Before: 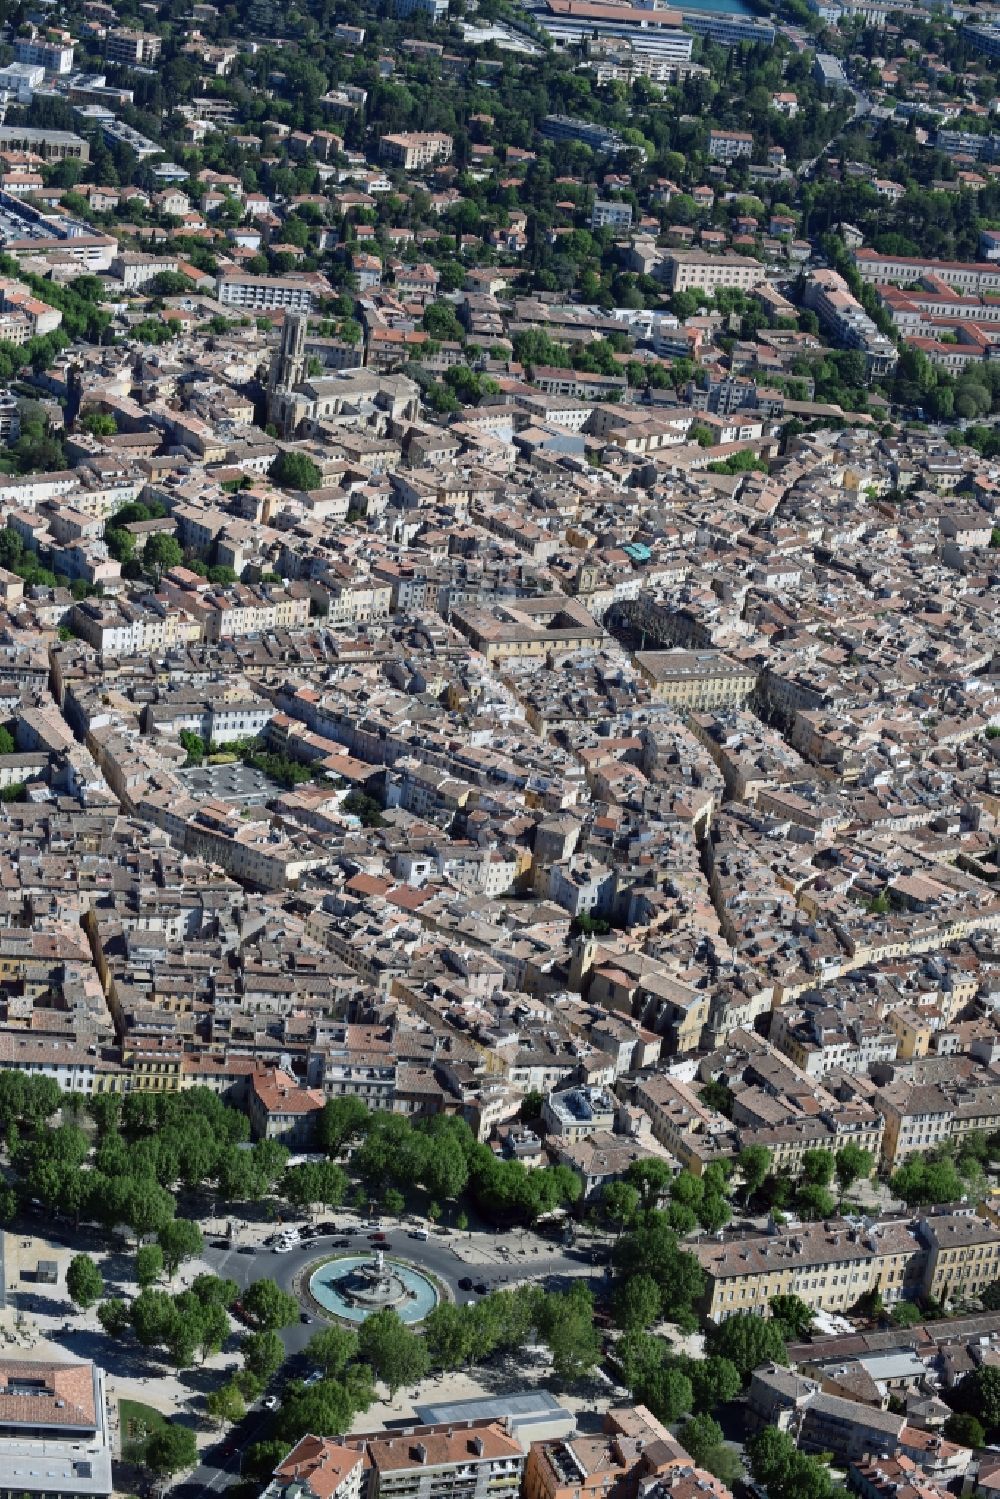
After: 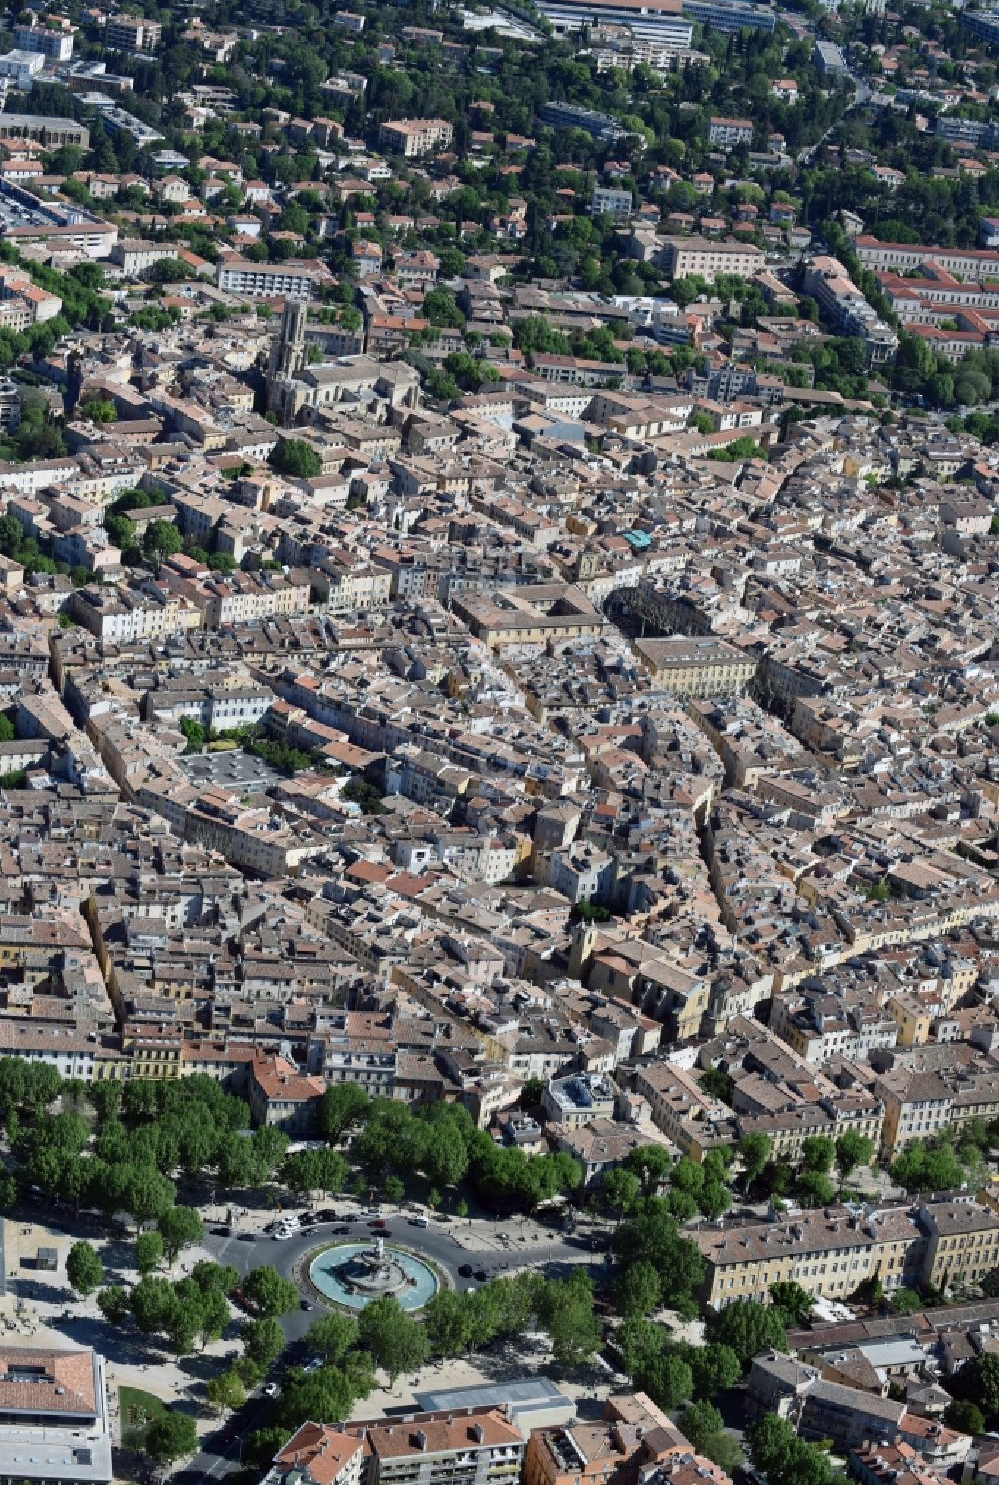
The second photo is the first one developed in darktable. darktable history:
crop: top 0.884%, right 0.032%
